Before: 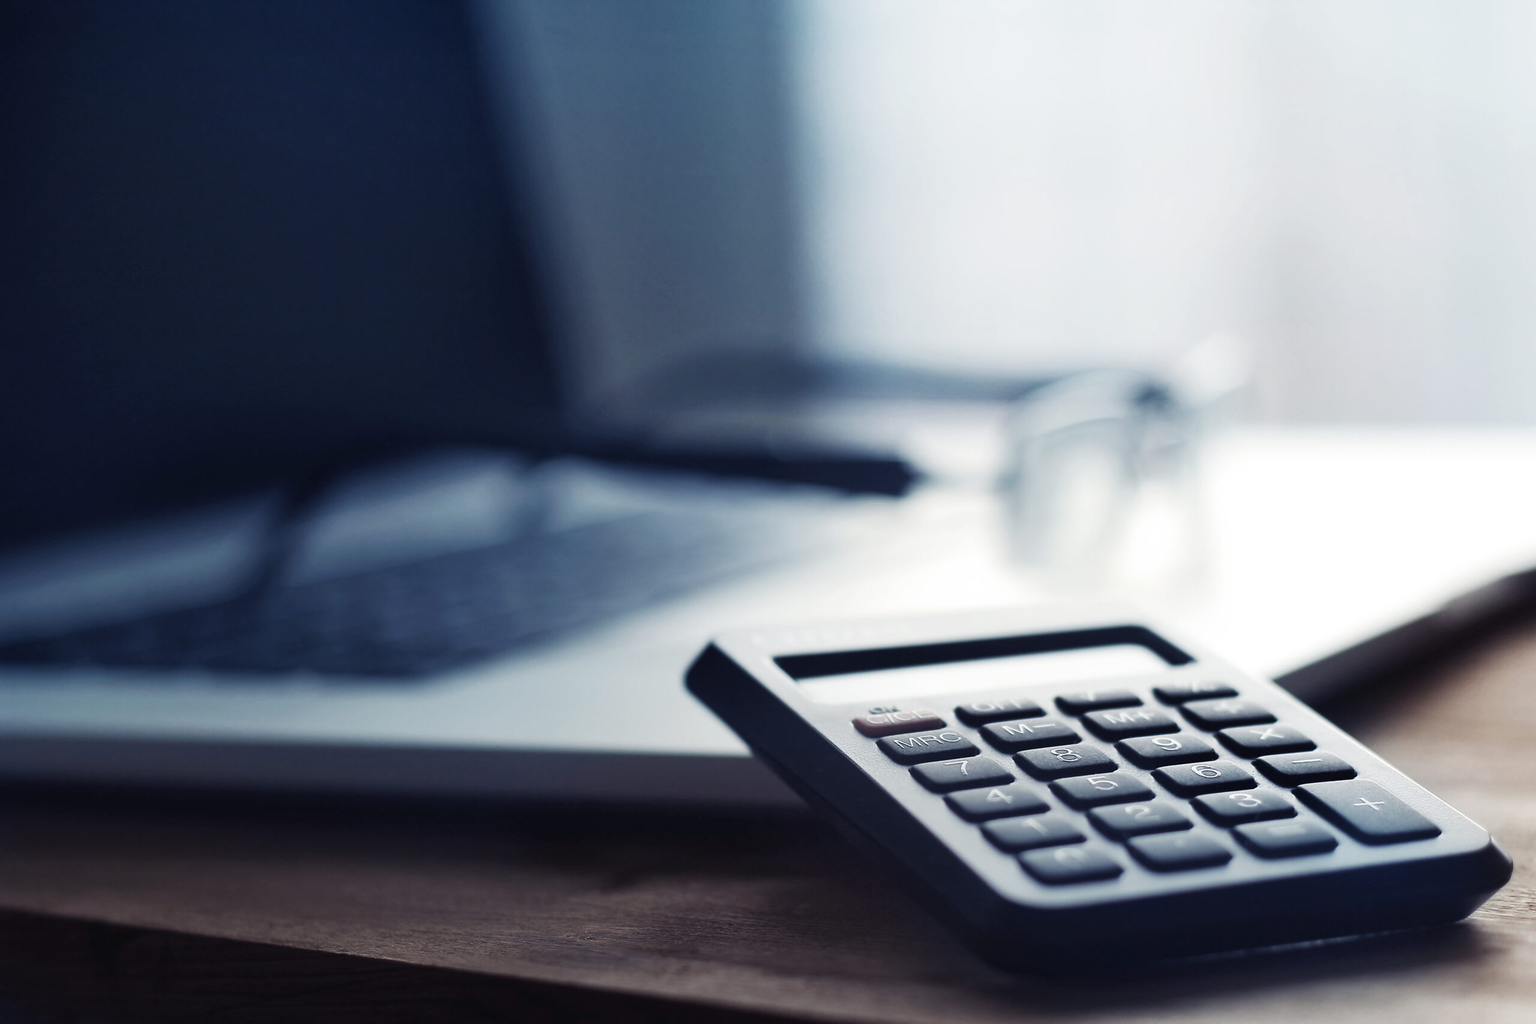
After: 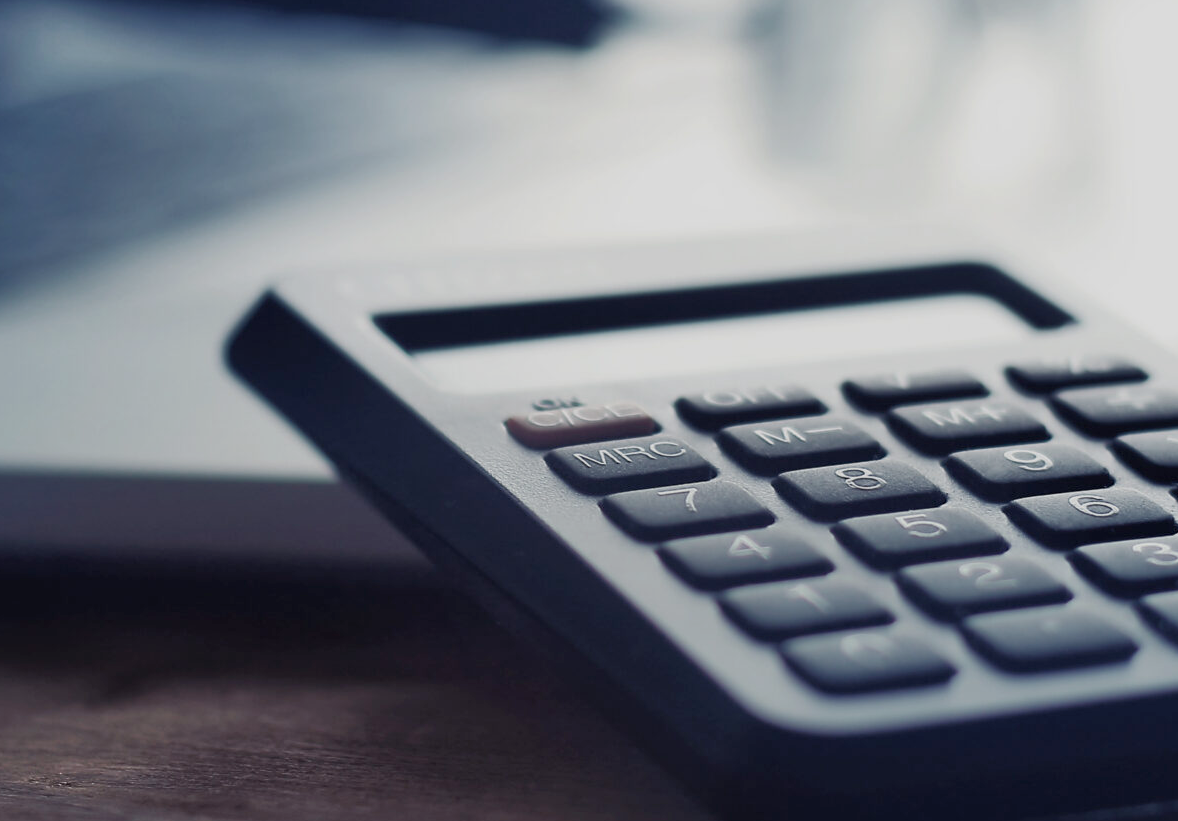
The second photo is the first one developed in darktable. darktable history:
tone equalizer: -8 EV -0.031 EV, -7 EV 0.021 EV, -6 EV -0.007 EV, -5 EV 0.005 EV, -4 EV -0.039 EV, -3 EV -0.231 EV, -2 EV -0.639 EV, -1 EV -0.999 EV, +0 EV -0.994 EV, mask exposure compensation -0.489 EV
exposure: black level correction 0.001, exposure 0.498 EV, compensate highlight preservation false
crop: left 35.788%, top 45.73%, right 18.196%, bottom 6.125%
